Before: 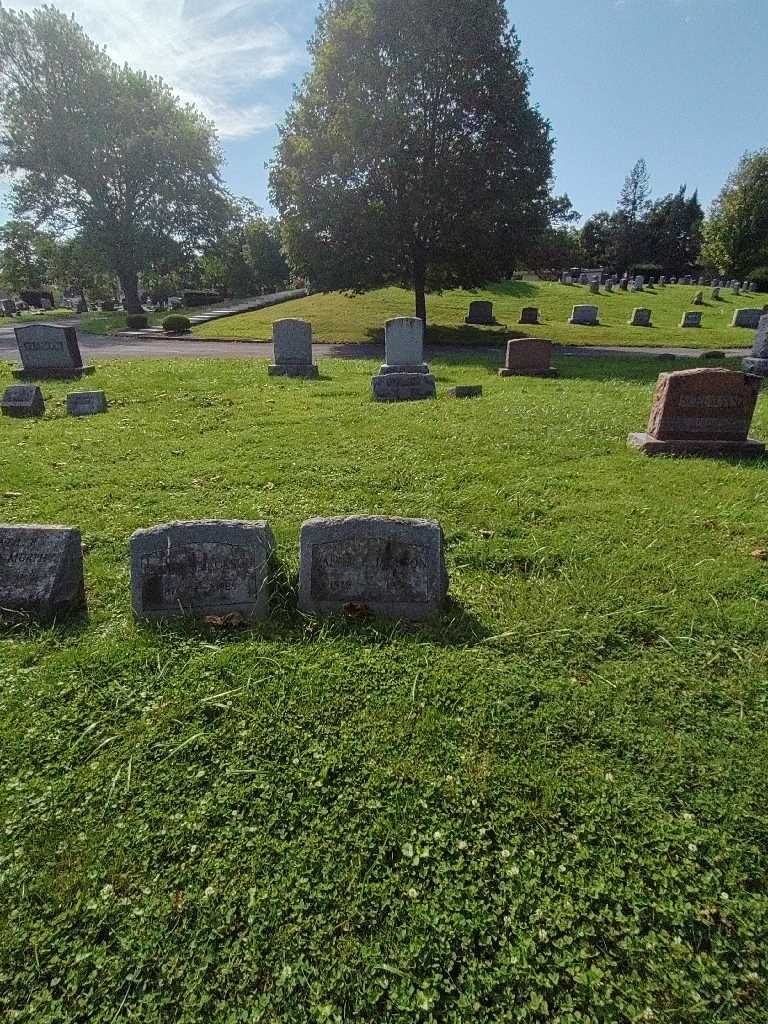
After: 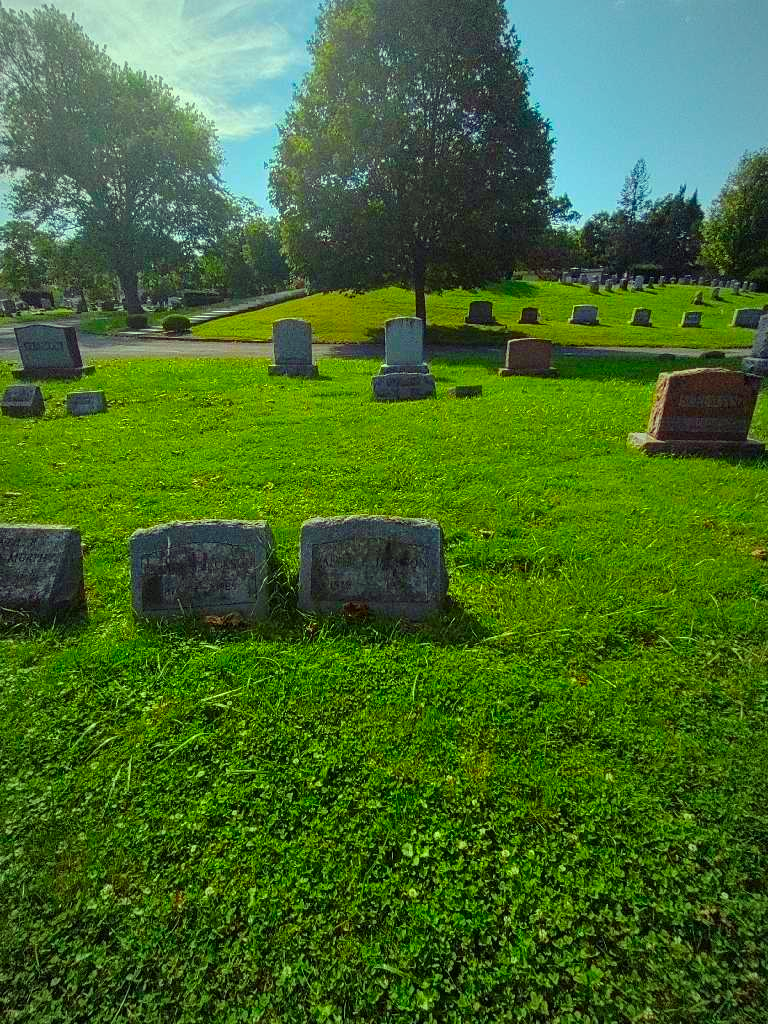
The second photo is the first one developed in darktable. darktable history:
vignetting: fall-off start 72.78%, fall-off radius 107.86%, width/height ratio 0.733
exposure: exposure 0.082 EV, compensate exposure bias true, compensate highlight preservation false
color correction: highlights a* -10.75, highlights b* 9.84, saturation 1.71
